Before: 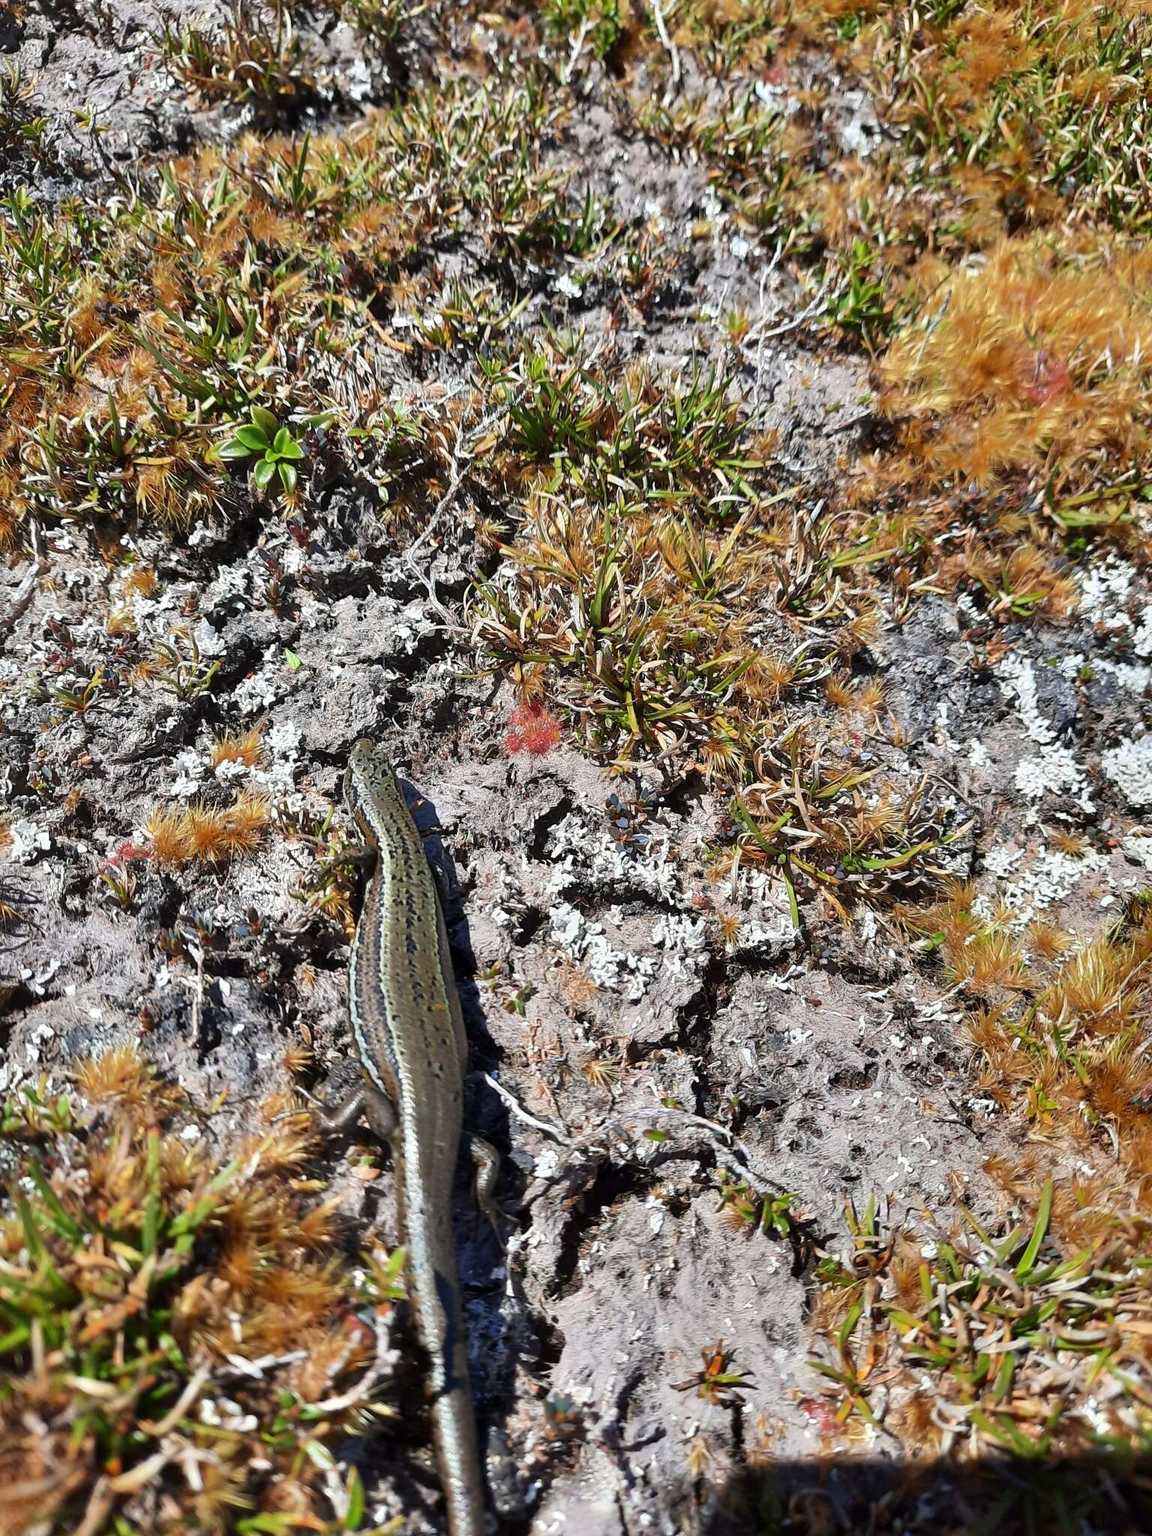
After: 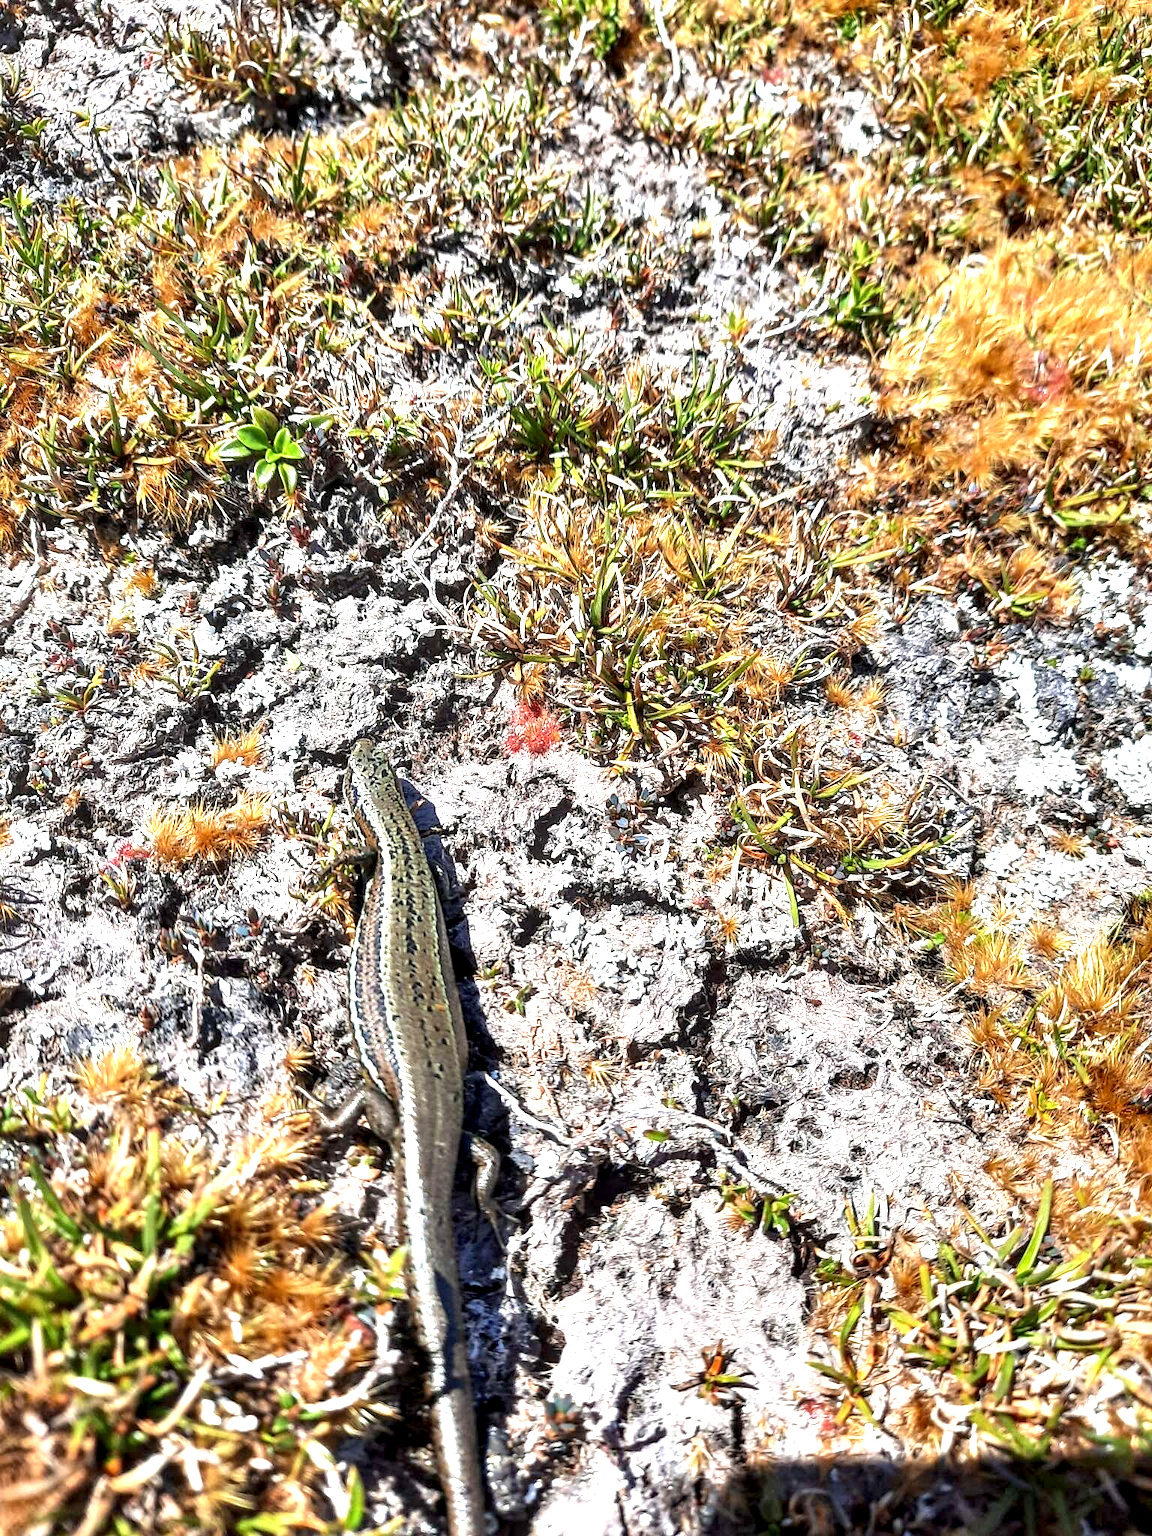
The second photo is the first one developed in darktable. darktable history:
local contrast: detail 160%
exposure: black level correction 0.001, exposure 1.055 EV, compensate highlight preservation false
